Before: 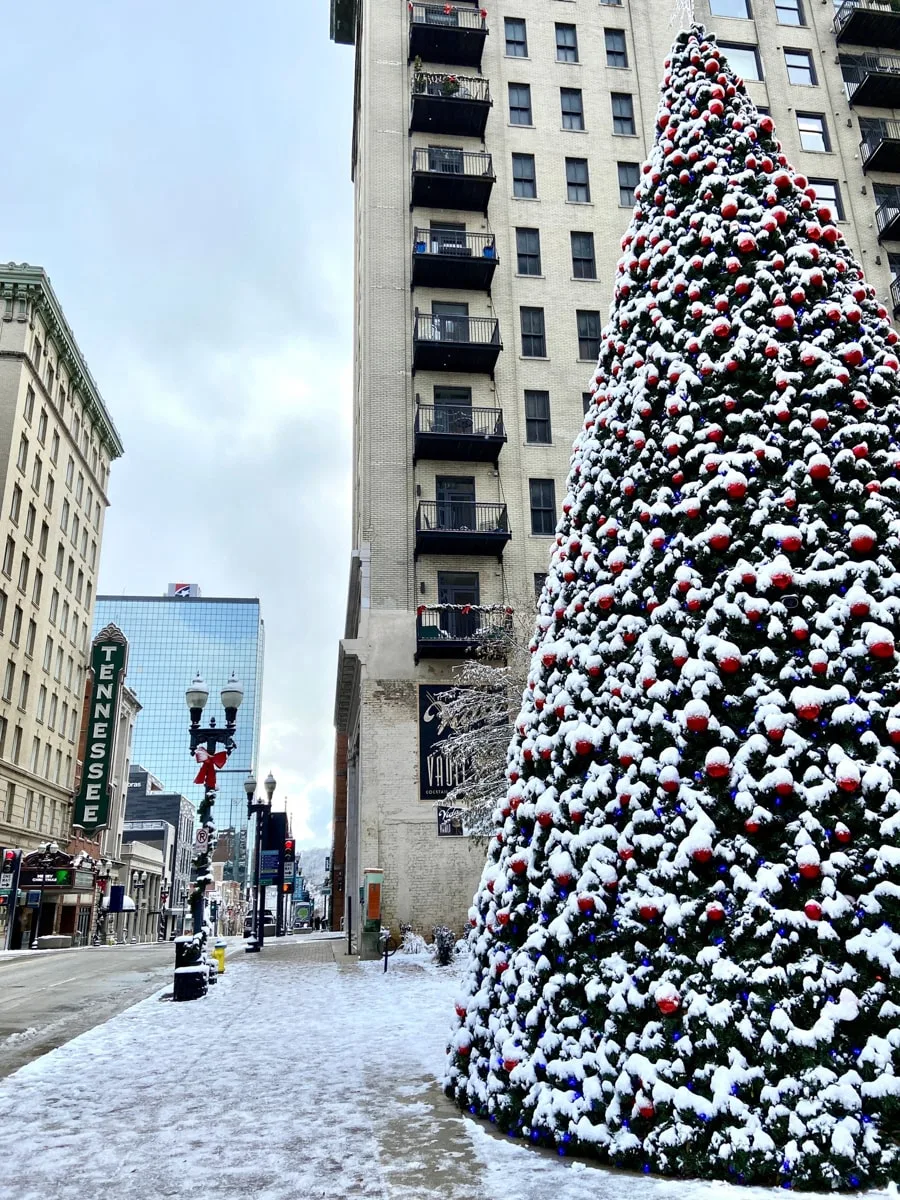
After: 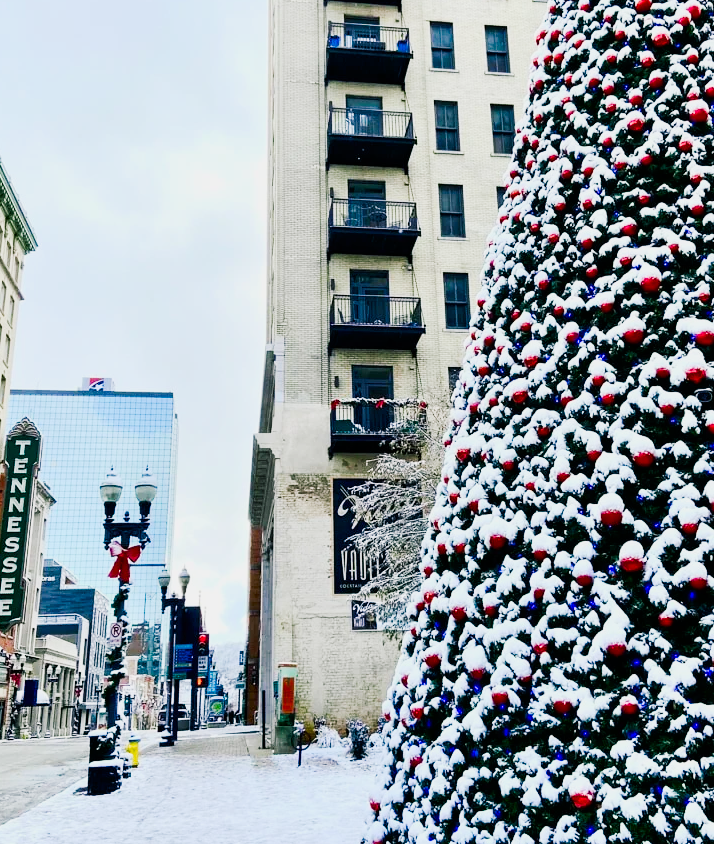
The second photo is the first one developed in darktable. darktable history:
color balance rgb: shadows lift › chroma 2.847%, shadows lift › hue 190.34°, perceptual saturation grading › global saturation 26.603%, perceptual saturation grading › highlights -28.58%, perceptual saturation grading › mid-tones 15.385%, perceptual saturation grading › shadows 33.725%, perceptual brilliance grading › highlights 5.03%, perceptual brilliance grading › shadows -9.65%
contrast brightness saturation: contrast 0.159, saturation 0.318
crop: left 9.585%, top 17.215%, right 10.987%, bottom 12.374%
tone curve: curves: ch0 [(0, 0) (0.003, 0.006) (0.011, 0.015) (0.025, 0.032) (0.044, 0.054) (0.069, 0.079) (0.1, 0.111) (0.136, 0.146) (0.177, 0.186) (0.224, 0.229) (0.277, 0.286) (0.335, 0.348) (0.399, 0.426) (0.468, 0.514) (0.543, 0.609) (0.623, 0.706) (0.709, 0.789) (0.801, 0.862) (0.898, 0.926) (1, 1)], preserve colors none
filmic rgb: black relative exposure -6.51 EV, white relative exposure 4.7 EV, hardness 3.12, contrast 0.801
exposure: black level correction -0.002, exposure 0.547 EV, compensate exposure bias true, compensate highlight preservation false
